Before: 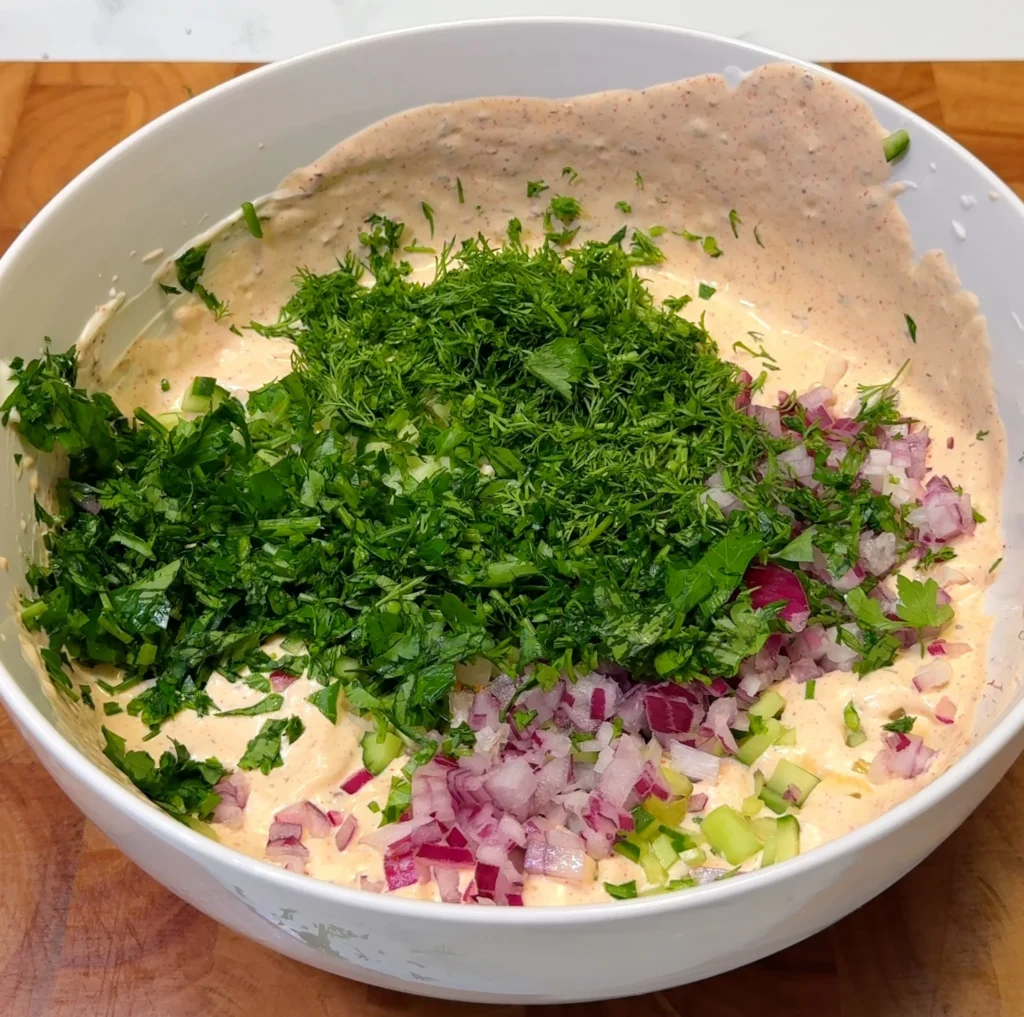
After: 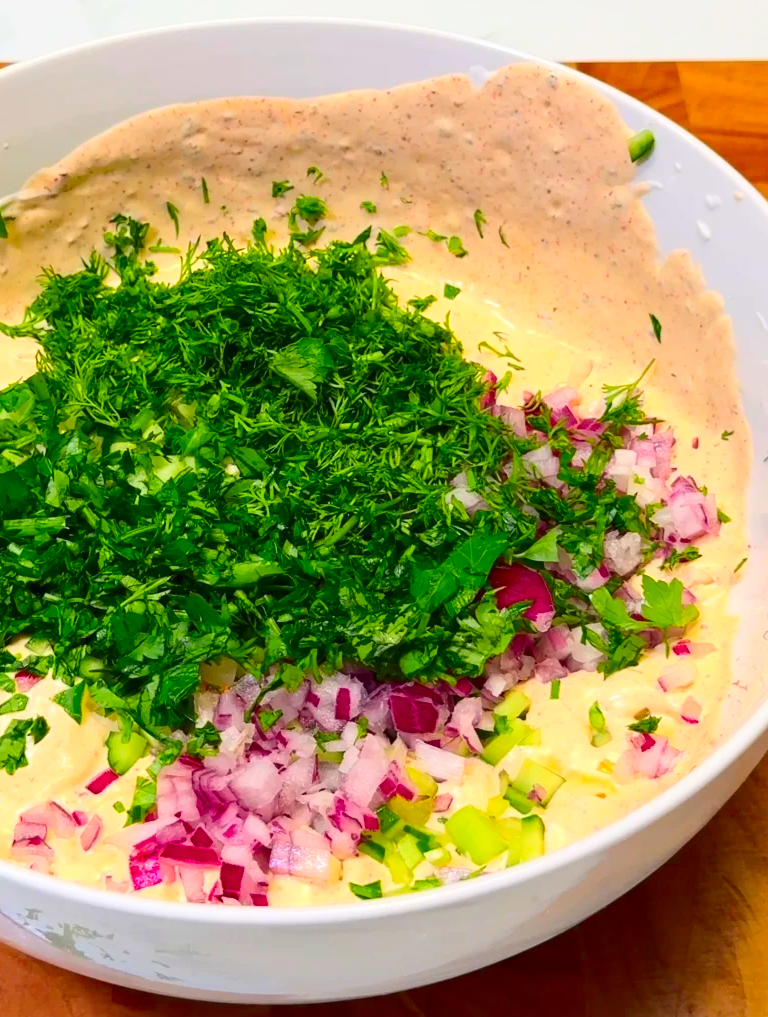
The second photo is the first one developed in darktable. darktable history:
contrast brightness saturation: contrast 0.257, brightness 0.02, saturation 0.86
crop and rotate: left 24.953%
